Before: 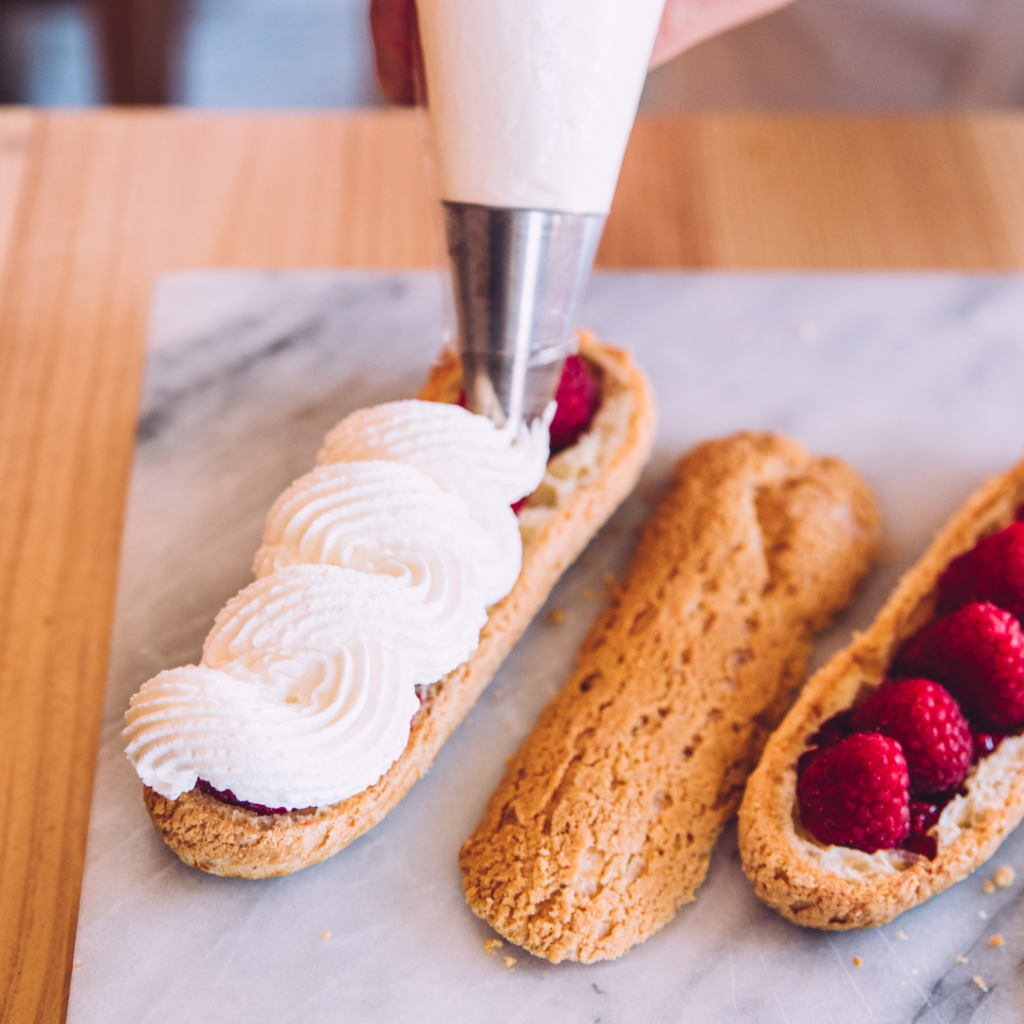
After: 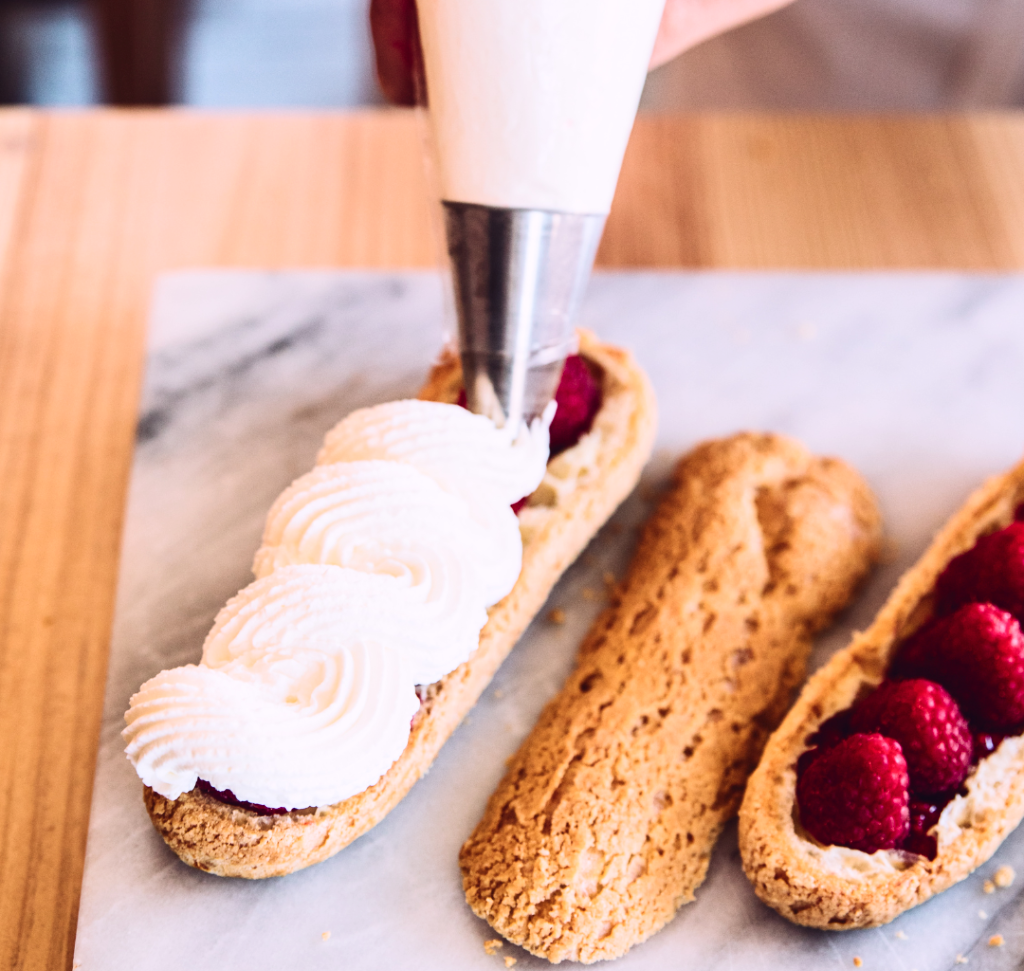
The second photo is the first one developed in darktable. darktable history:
contrast brightness saturation: contrast 0.28
crop and rotate: top 0%, bottom 5.097%
